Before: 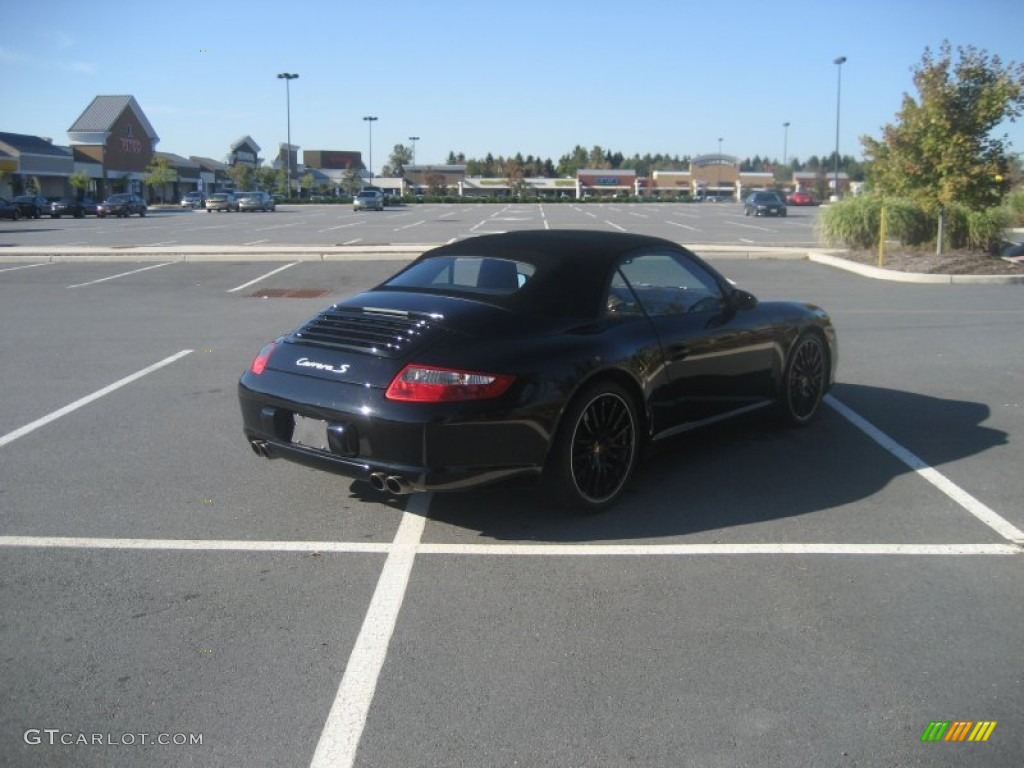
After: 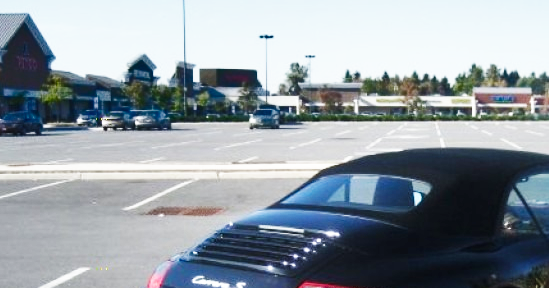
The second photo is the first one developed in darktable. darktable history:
crop: left 10.195%, top 10.742%, right 36.187%, bottom 51.691%
shadows and highlights: radius 107.6, shadows 40.6, highlights -72, shadows color adjustment 97.99%, highlights color adjustment 57.75%, low approximation 0.01, soften with gaussian
base curve: curves: ch0 [(0, 0) (0.007, 0.004) (0.027, 0.03) (0.046, 0.07) (0.207, 0.54) (0.442, 0.872) (0.673, 0.972) (1, 1)], preserve colors none
